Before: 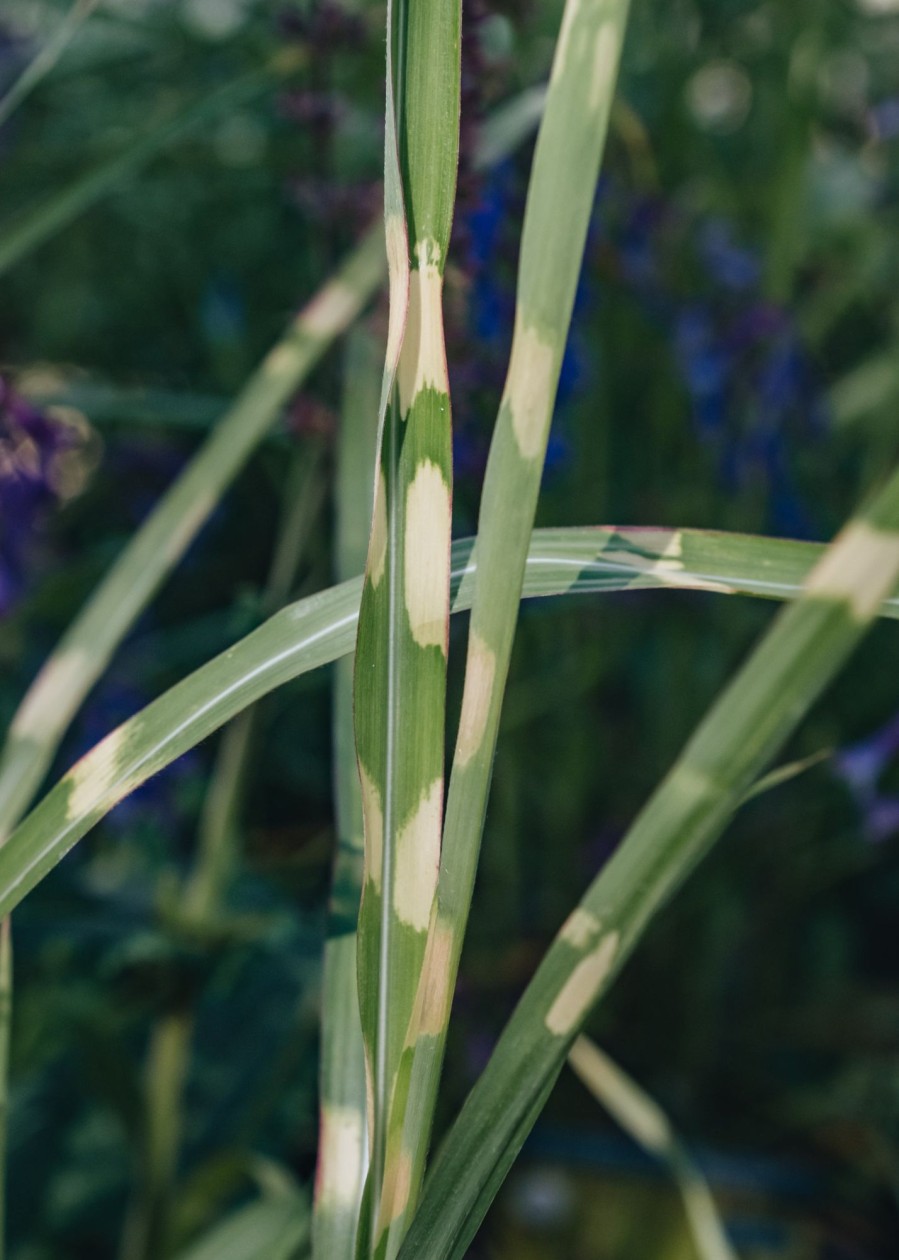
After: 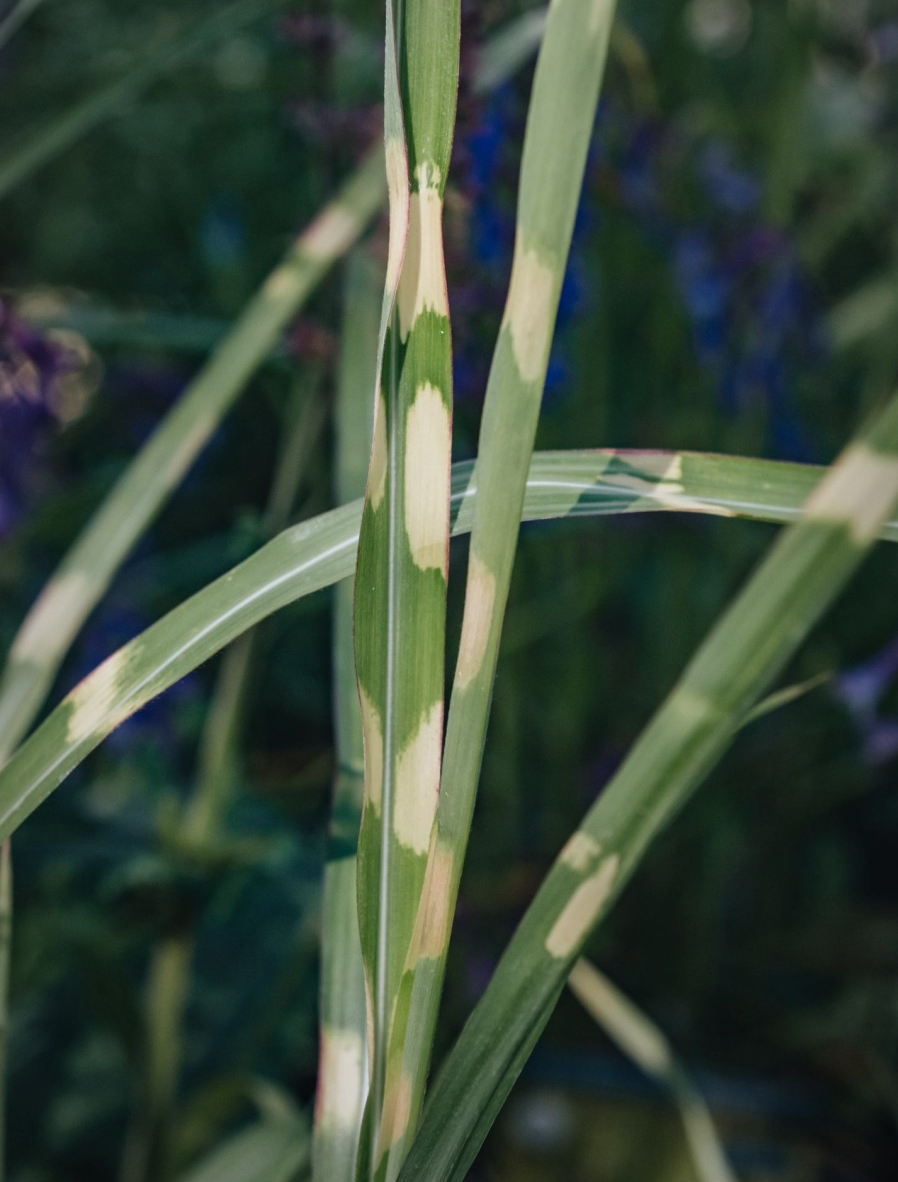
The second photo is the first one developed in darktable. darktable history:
vignetting: fall-off start 72.32%, fall-off radius 108.46%, center (-0.031, -0.045), width/height ratio 0.728
crop and rotate: top 6.172%
